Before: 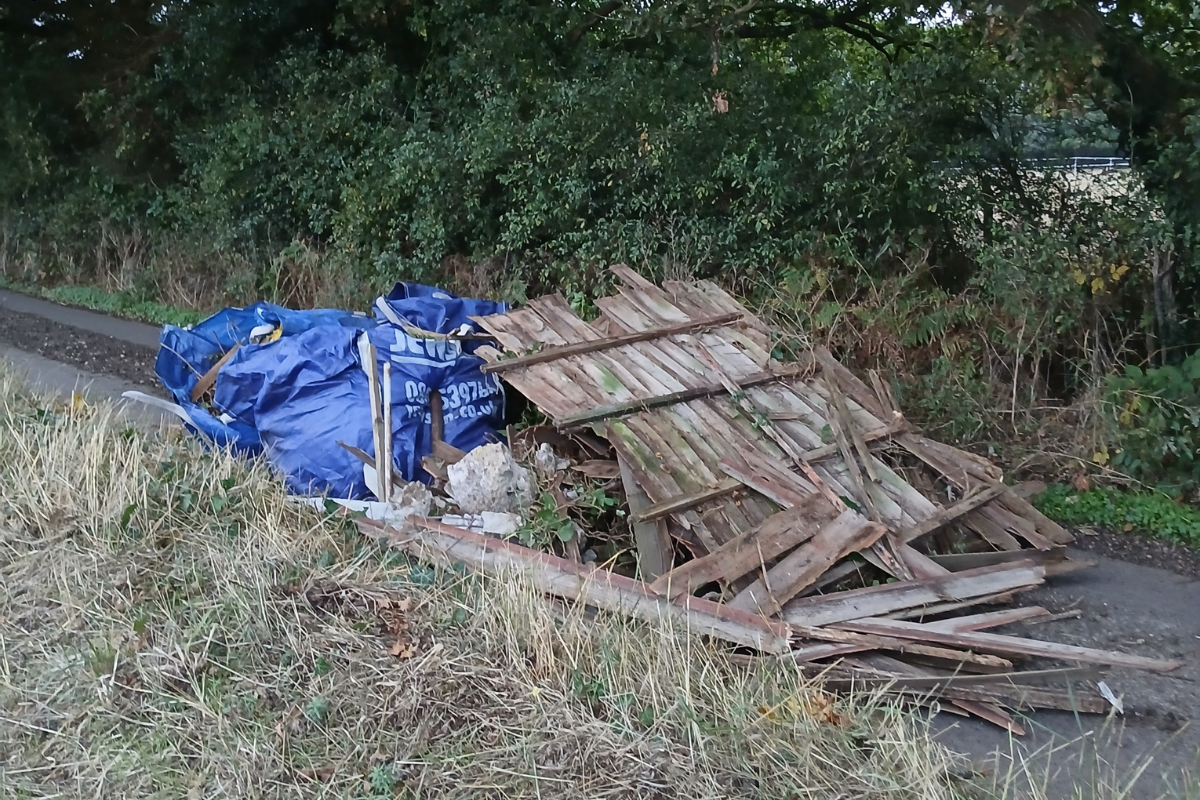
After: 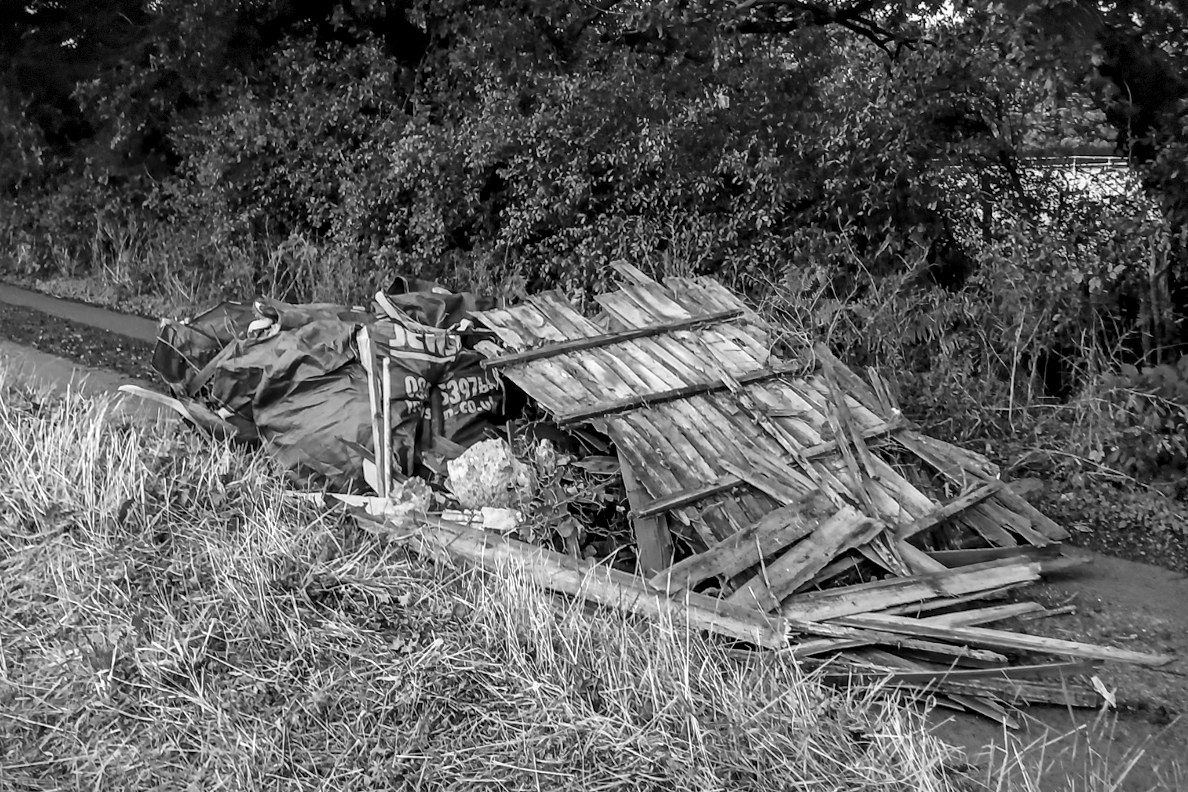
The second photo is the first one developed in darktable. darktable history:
vignetting: fall-off start 100%, brightness -0.406, saturation -0.3, width/height ratio 1.324, dithering 8-bit output, unbound false
monochrome: a -6.99, b 35.61, size 1.4
rotate and perspective: rotation 0.174°, lens shift (vertical) 0.013, lens shift (horizontal) 0.019, shear 0.001, automatic cropping original format, crop left 0.007, crop right 0.991, crop top 0.016, crop bottom 0.997
local contrast: highlights 60%, shadows 60%, detail 160%
white balance: red 0.98, blue 1.034
